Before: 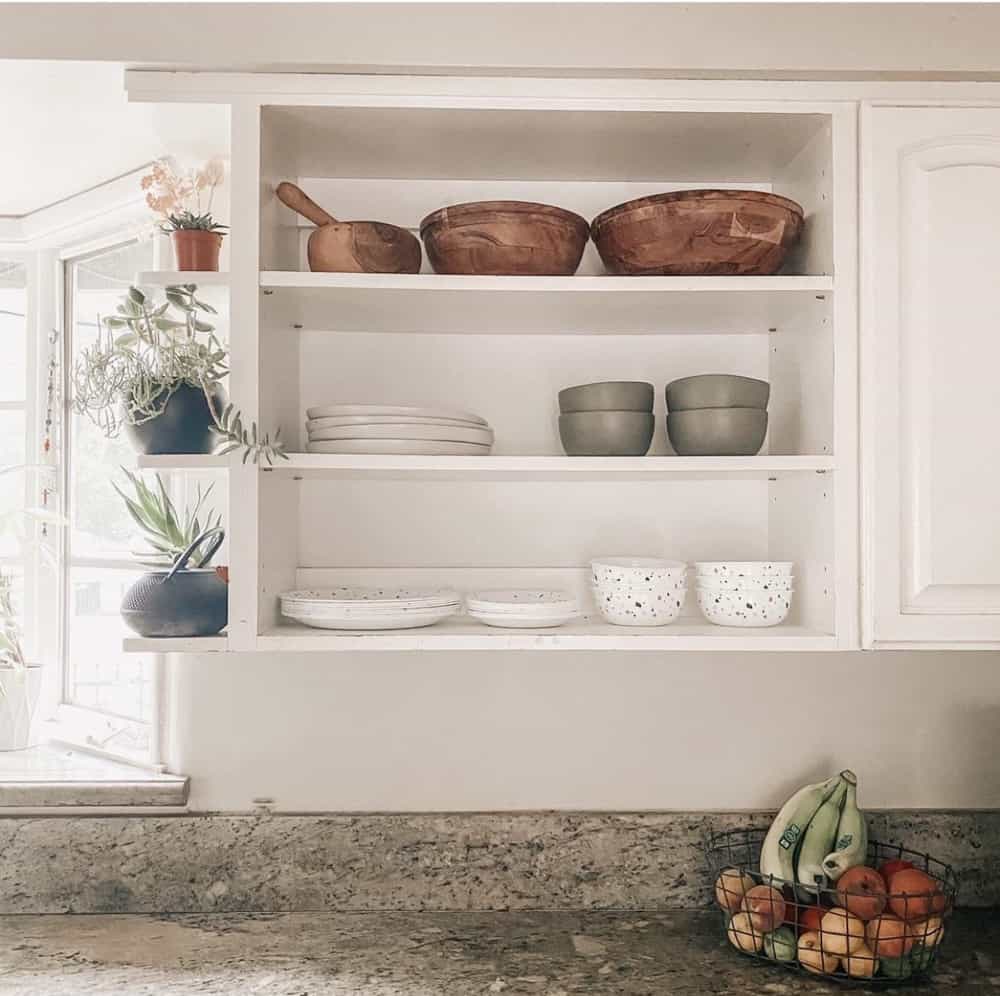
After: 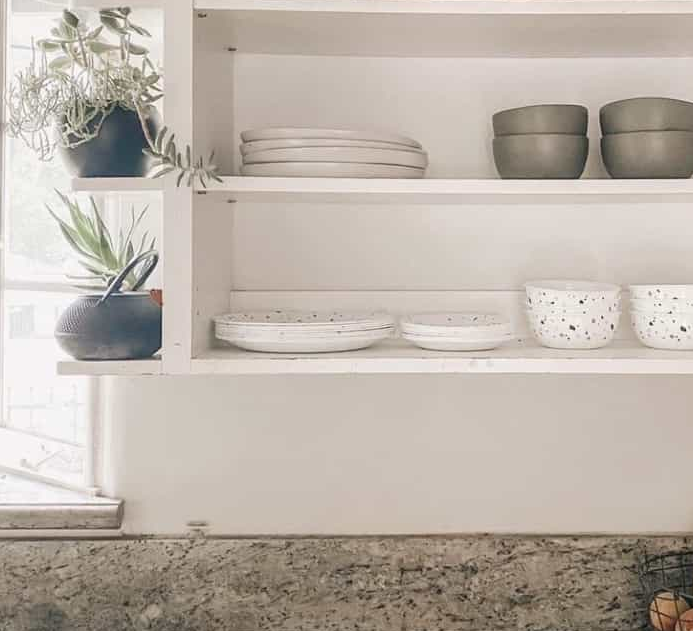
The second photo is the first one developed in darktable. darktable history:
crop: left 6.607%, top 27.827%, right 24.05%, bottom 8.802%
